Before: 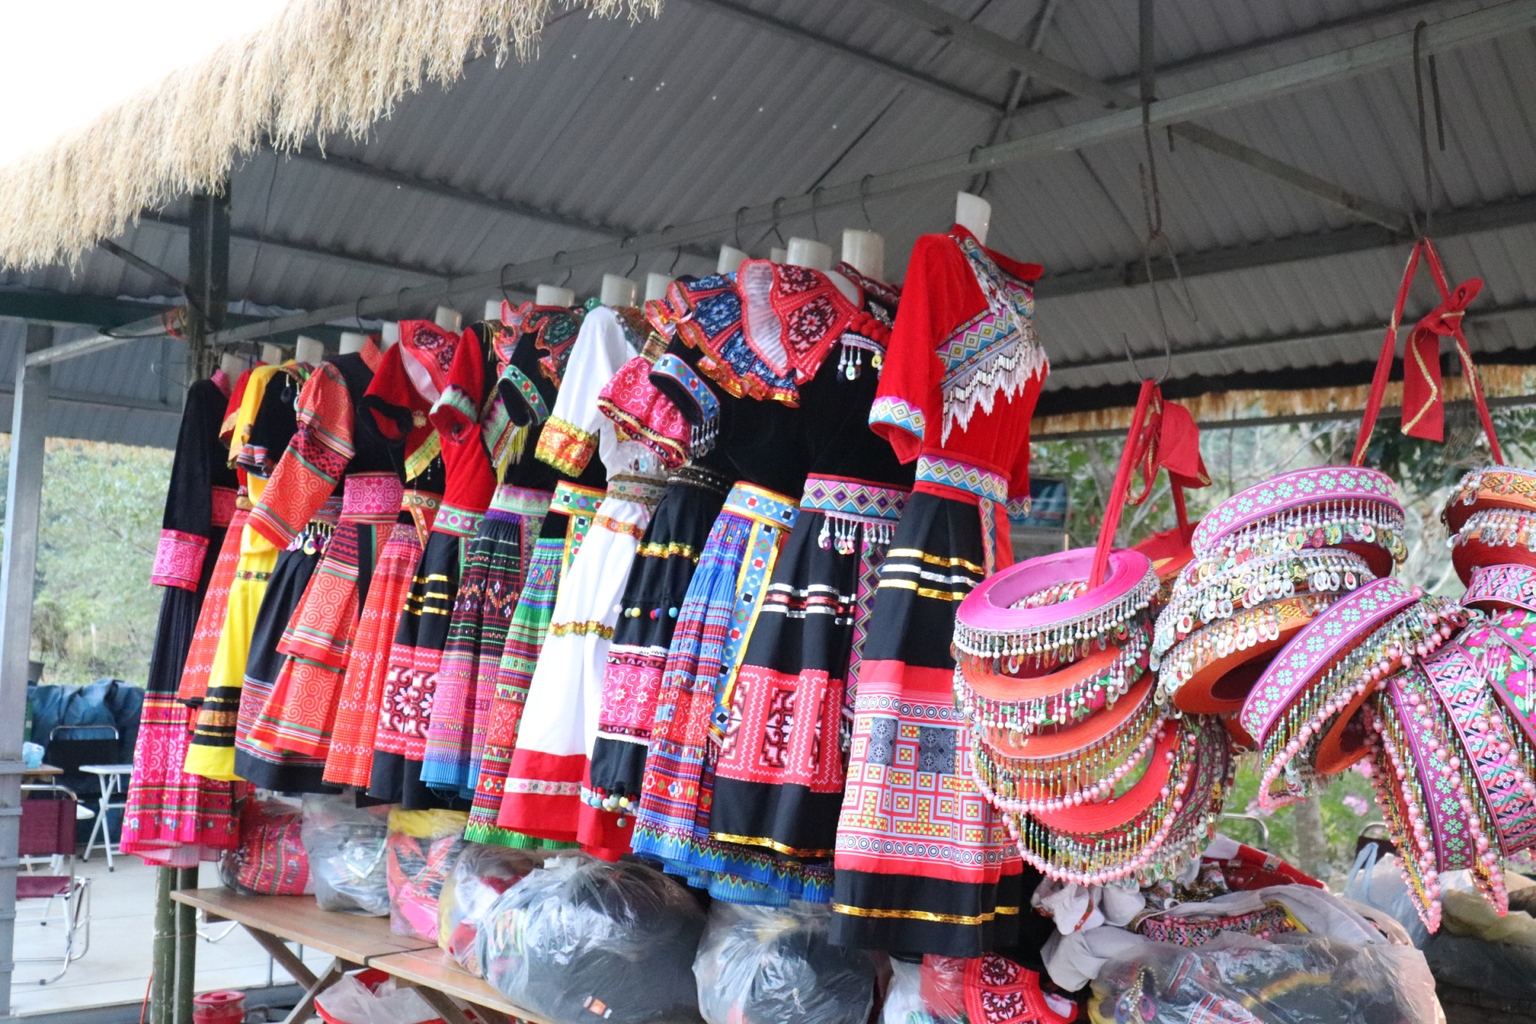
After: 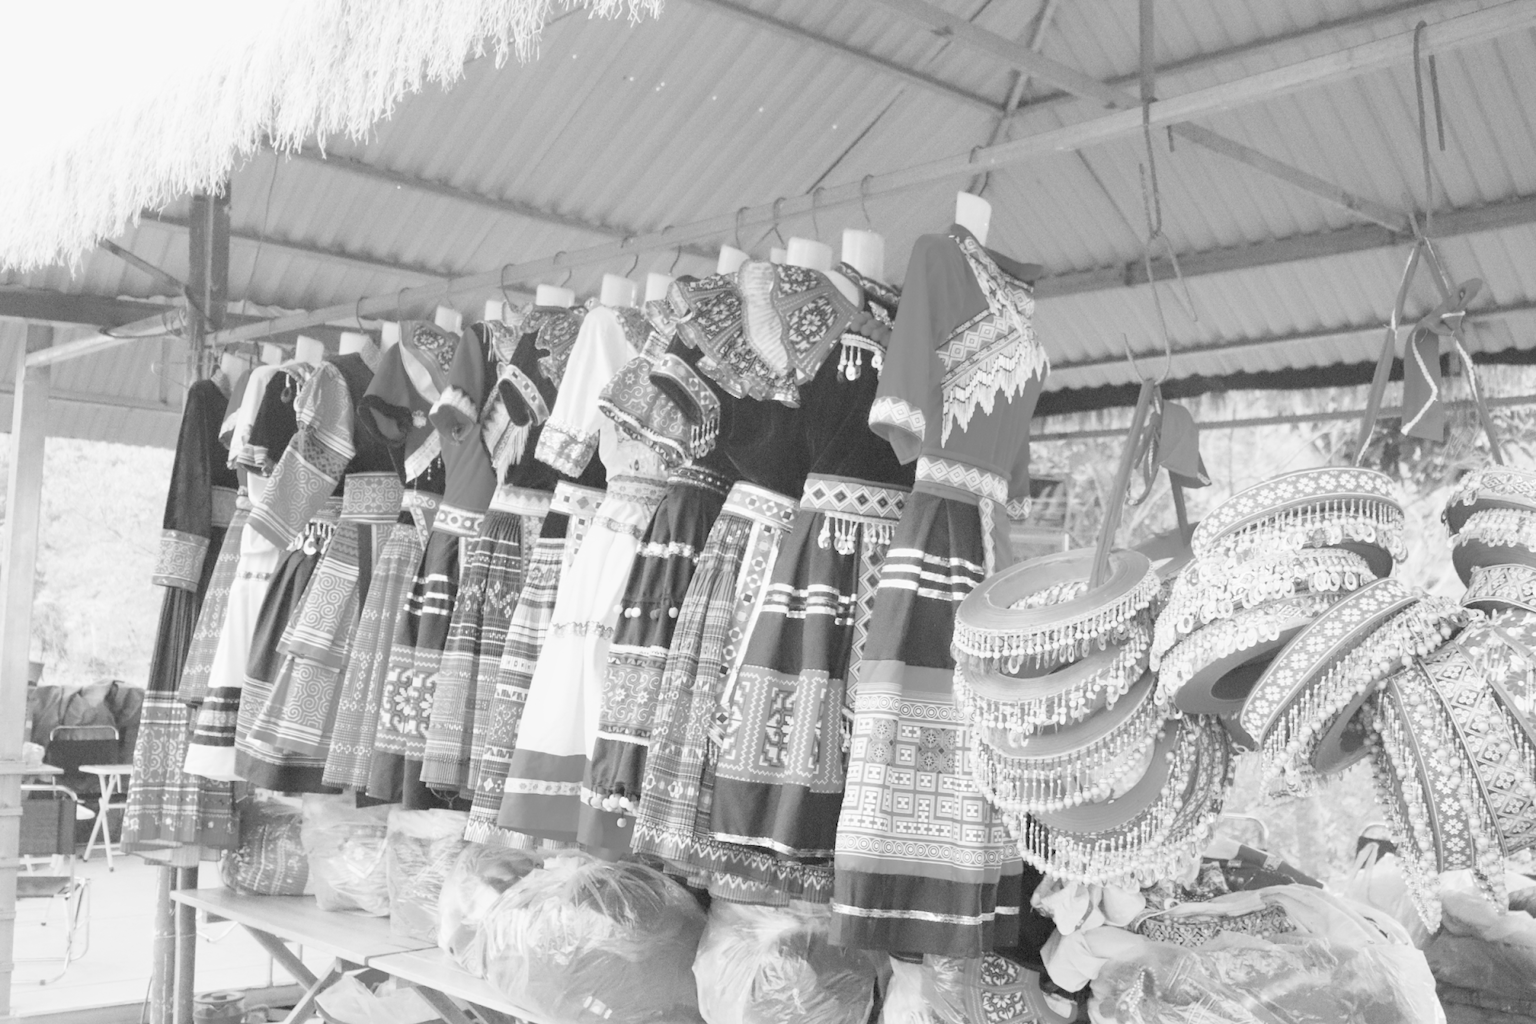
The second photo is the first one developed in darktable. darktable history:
monochrome: a 1.94, b -0.638
filmic rgb: middle gray luminance 2.5%, black relative exposure -10 EV, white relative exposure 7 EV, threshold 6 EV, dynamic range scaling 10%, target black luminance 0%, hardness 3.19, latitude 44.39%, contrast 0.682, highlights saturation mix 5%, shadows ↔ highlights balance 13.63%, add noise in highlights 0, color science v3 (2019), use custom middle-gray values true, iterations of high-quality reconstruction 0, contrast in highlights soft, enable highlight reconstruction true
